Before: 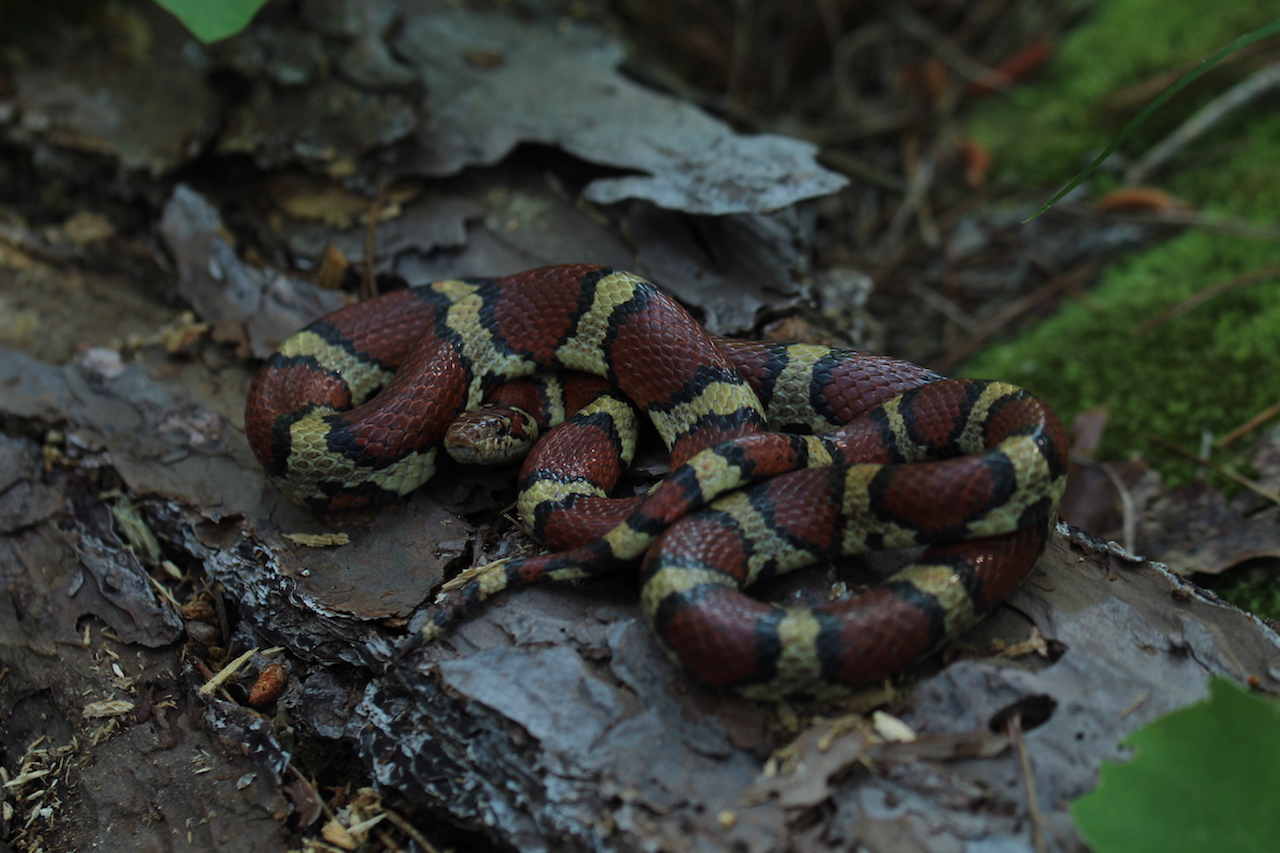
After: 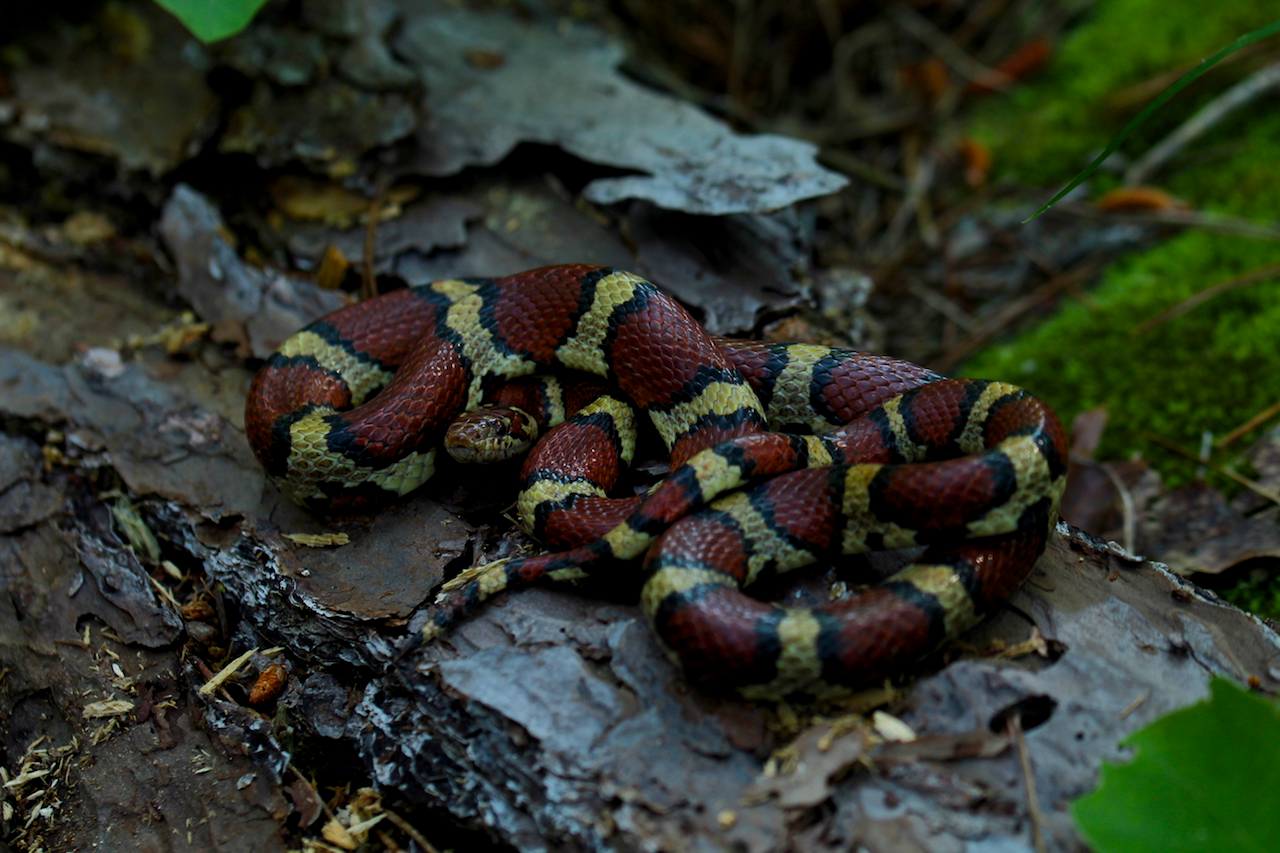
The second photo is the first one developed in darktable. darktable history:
color balance rgb: global offset › luminance -0.51%, perceptual saturation grading › global saturation 27.53%, perceptual saturation grading › highlights -25%, perceptual saturation grading › shadows 25%, perceptual brilliance grading › highlights 6.62%, perceptual brilliance grading › mid-tones 17.07%, perceptual brilliance grading › shadows -5.23%
